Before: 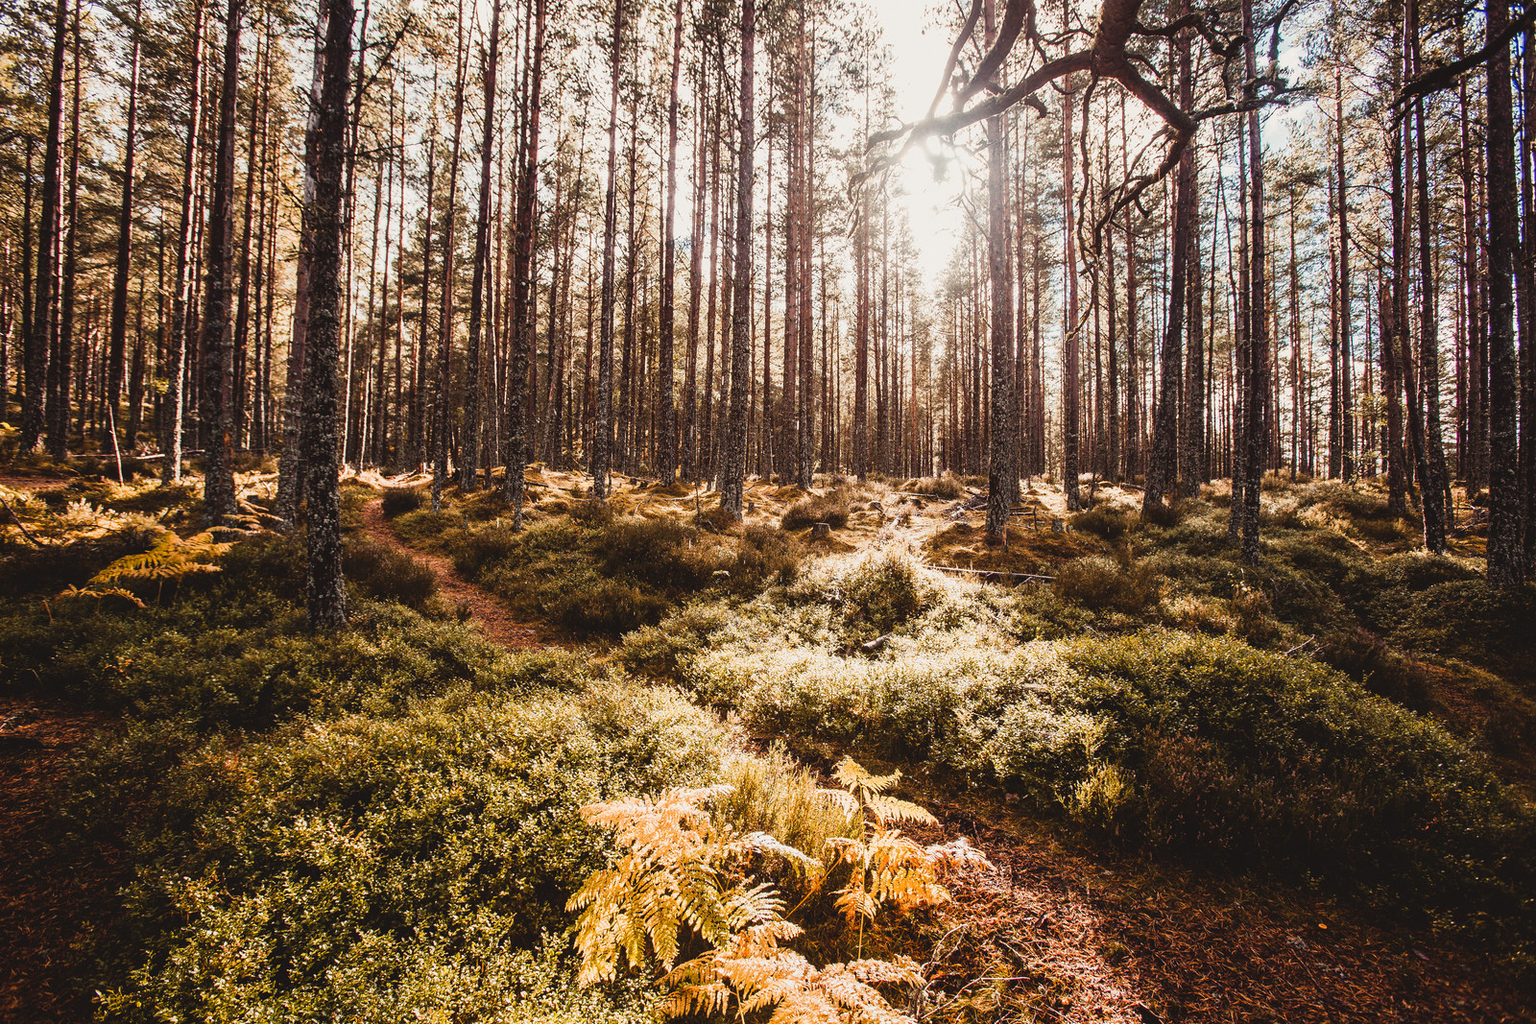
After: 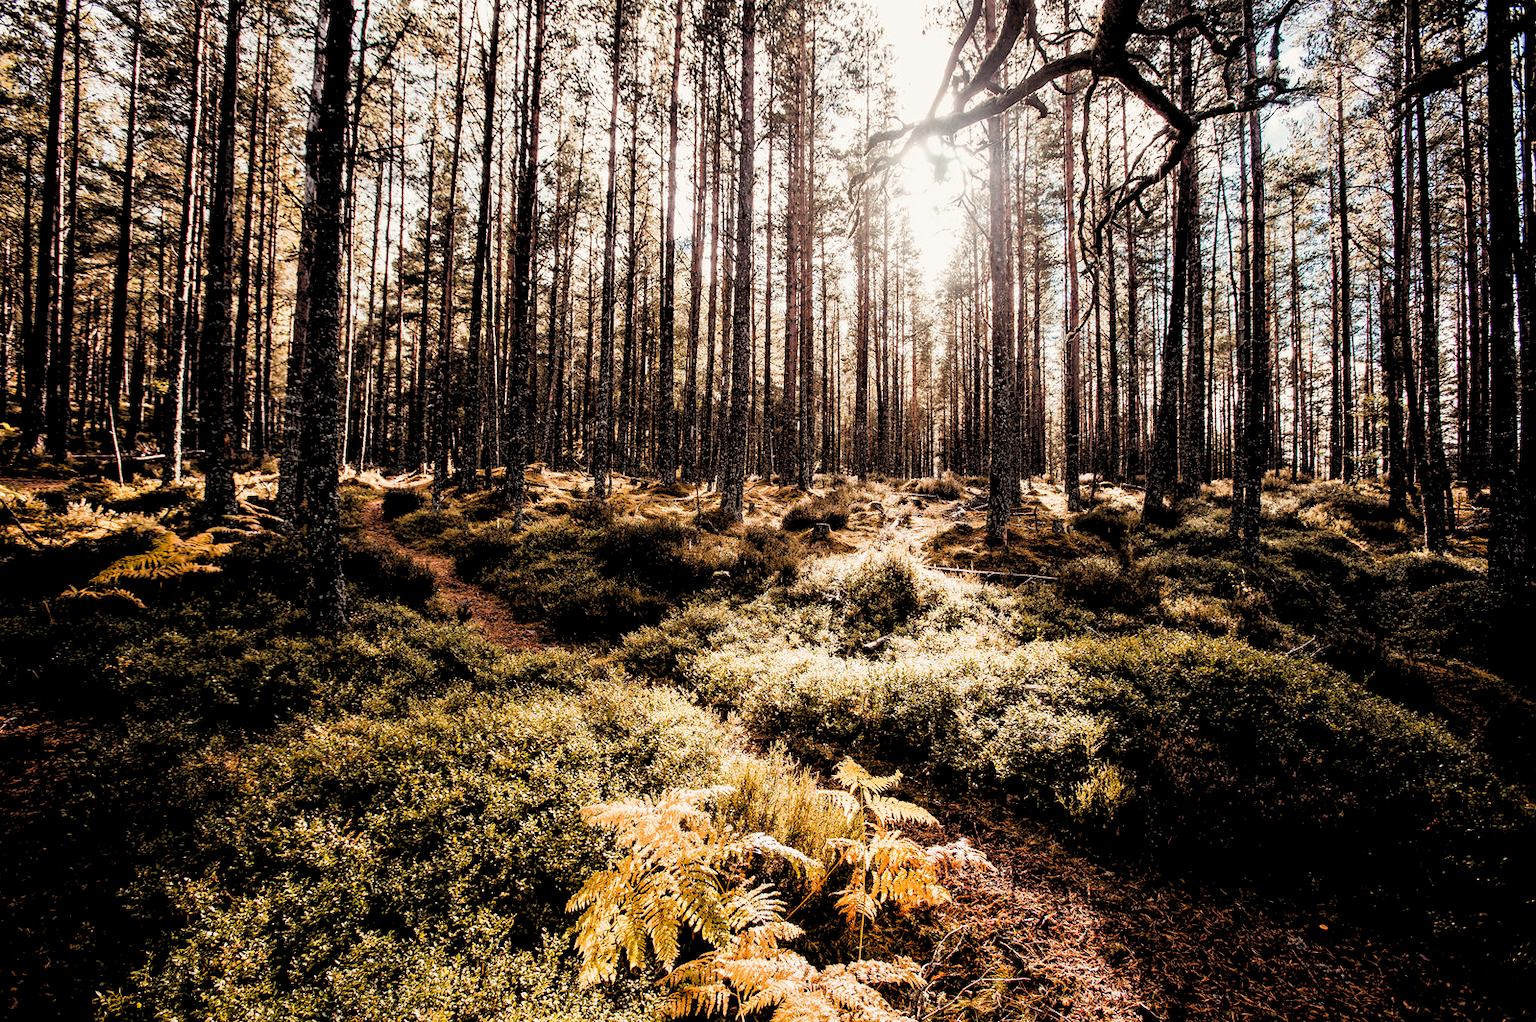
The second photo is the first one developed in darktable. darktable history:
rgb levels: levels [[0.034, 0.472, 0.904], [0, 0.5, 1], [0, 0.5, 1]]
crop: top 0.05%, bottom 0.098%
